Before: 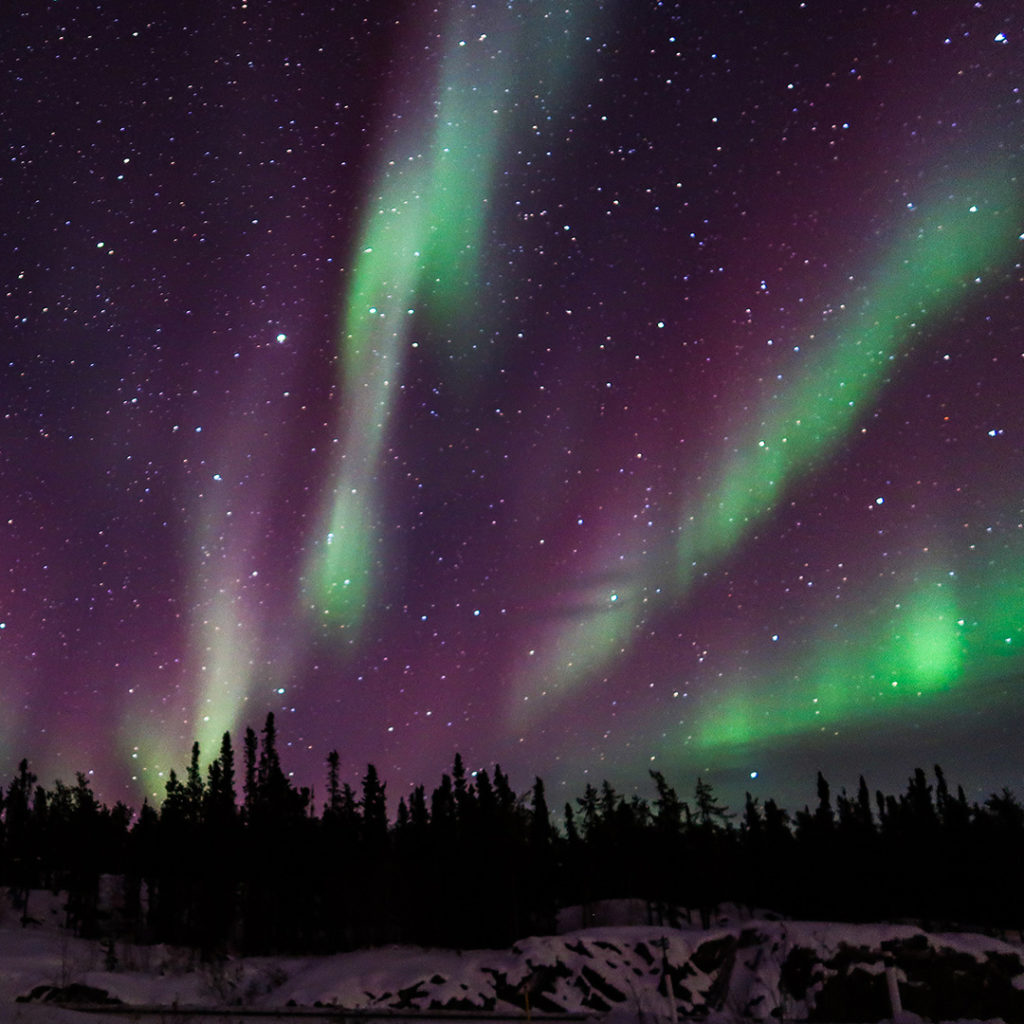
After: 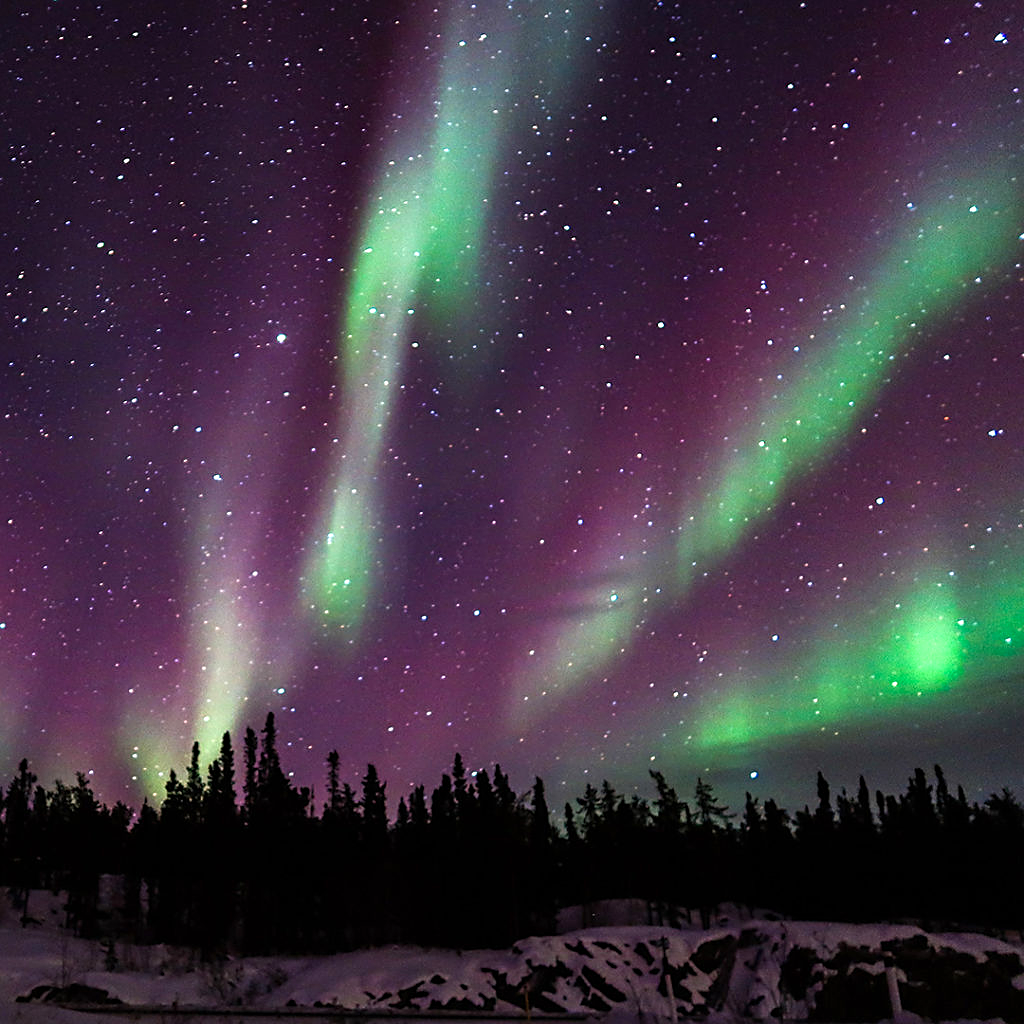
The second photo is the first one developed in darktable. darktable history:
levels: levels [0, 0.43, 0.859]
sharpen: on, module defaults
